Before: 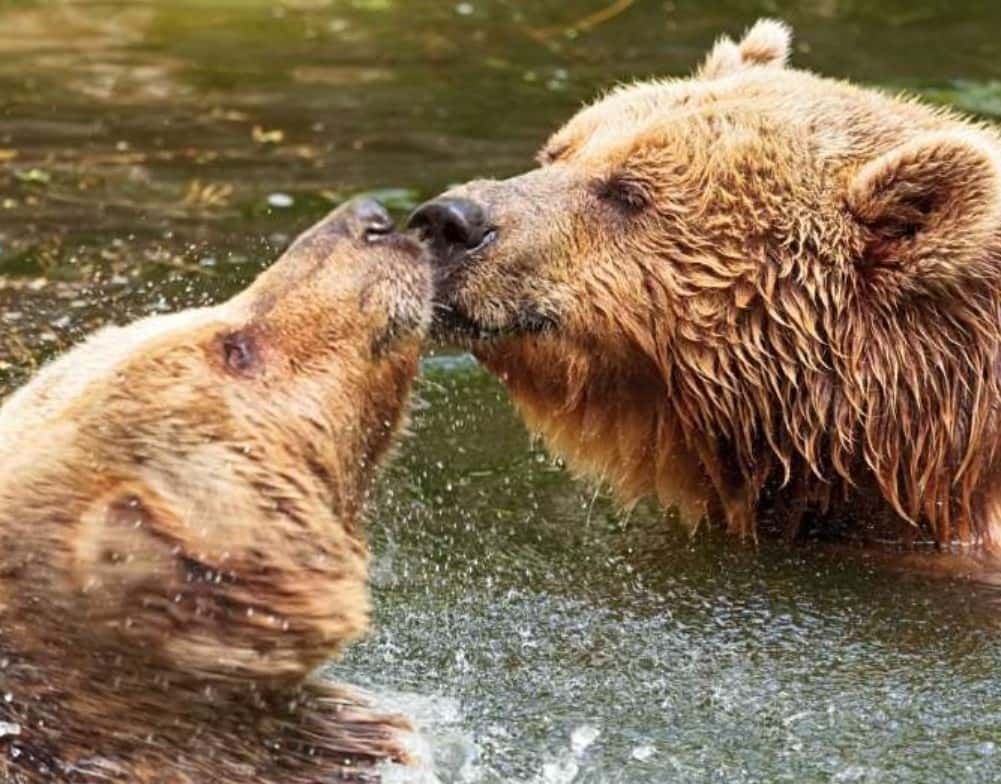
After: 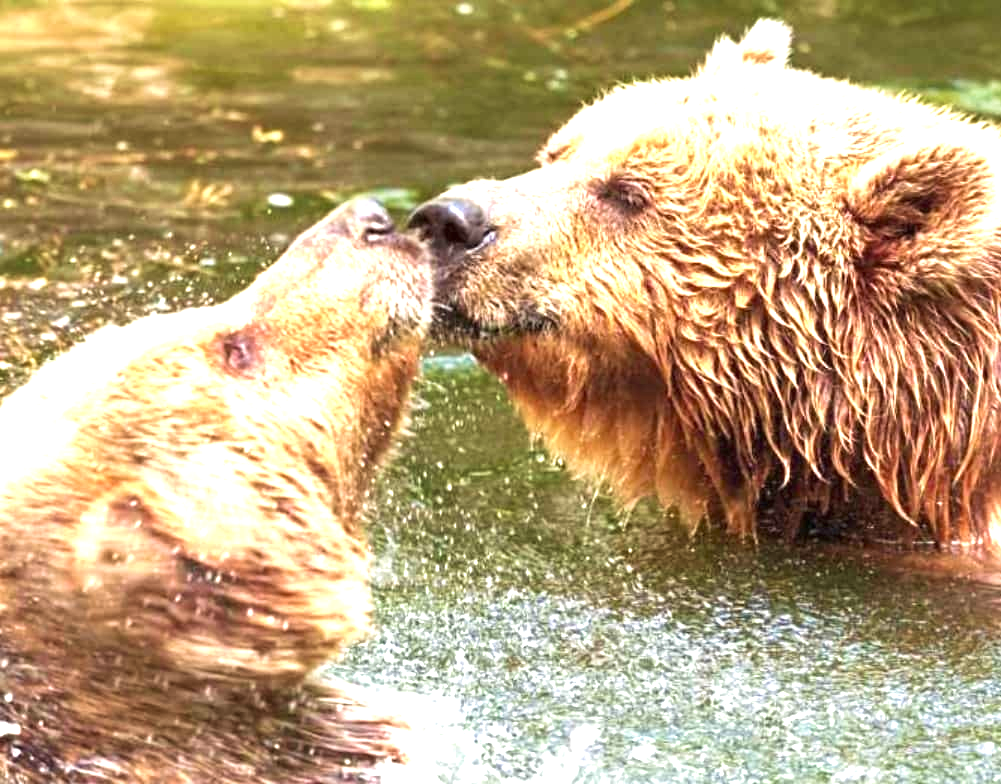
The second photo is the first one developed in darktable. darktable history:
velvia: on, module defaults
exposure: black level correction 0, exposure 1.379 EV, compensate exposure bias true, compensate highlight preservation false
